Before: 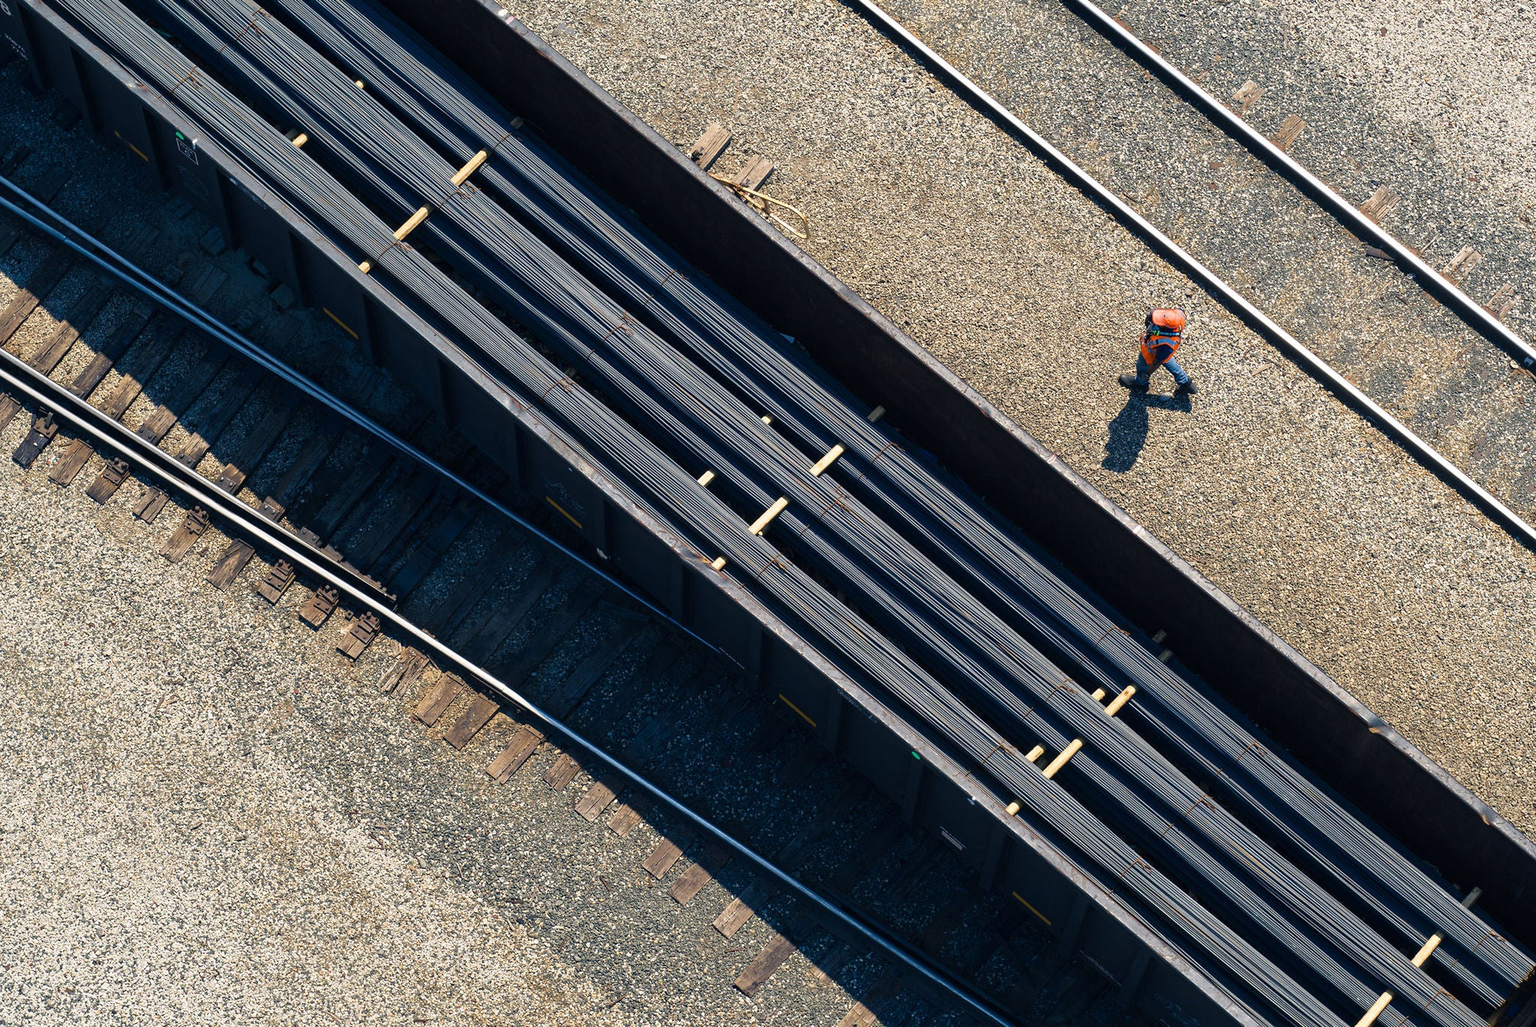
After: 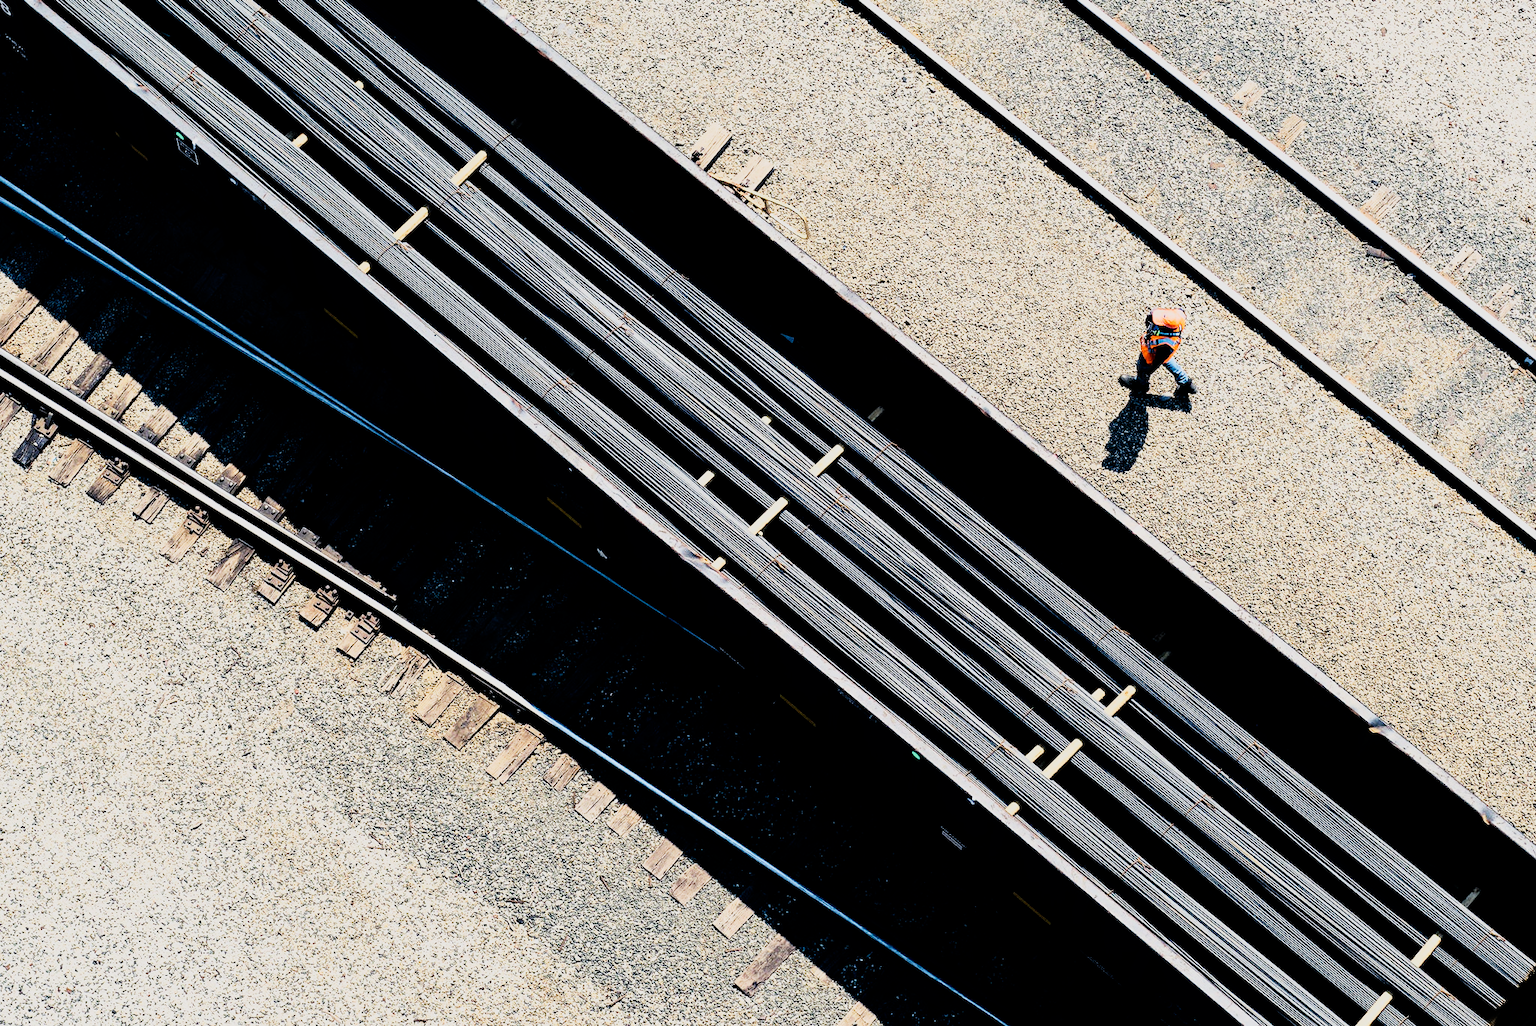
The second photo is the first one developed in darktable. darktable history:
filmic rgb: black relative exposure -16 EV, white relative exposure 5.31 EV, hardness 5.9, contrast 1.25, preserve chrominance no, color science v5 (2021)
rgb curve: curves: ch0 [(0, 0) (0.21, 0.15) (0.24, 0.21) (0.5, 0.75) (0.75, 0.96) (0.89, 0.99) (1, 1)]; ch1 [(0, 0.02) (0.21, 0.13) (0.25, 0.2) (0.5, 0.67) (0.75, 0.9) (0.89, 0.97) (1, 1)]; ch2 [(0, 0.02) (0.21, 0.13) (0.25, 0.2) (0.5, 0.67) (0.75, 0.9) (0.89, 0.97) (1, 1)], compensate middle gray true
